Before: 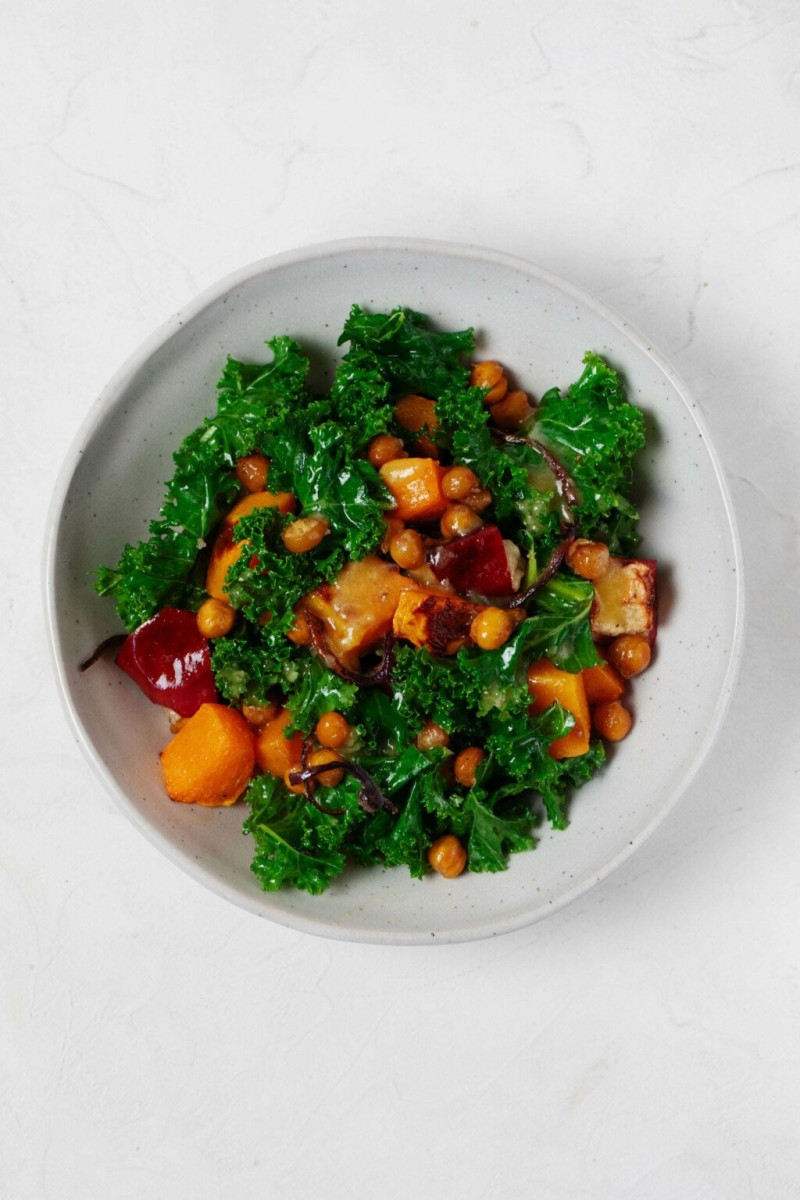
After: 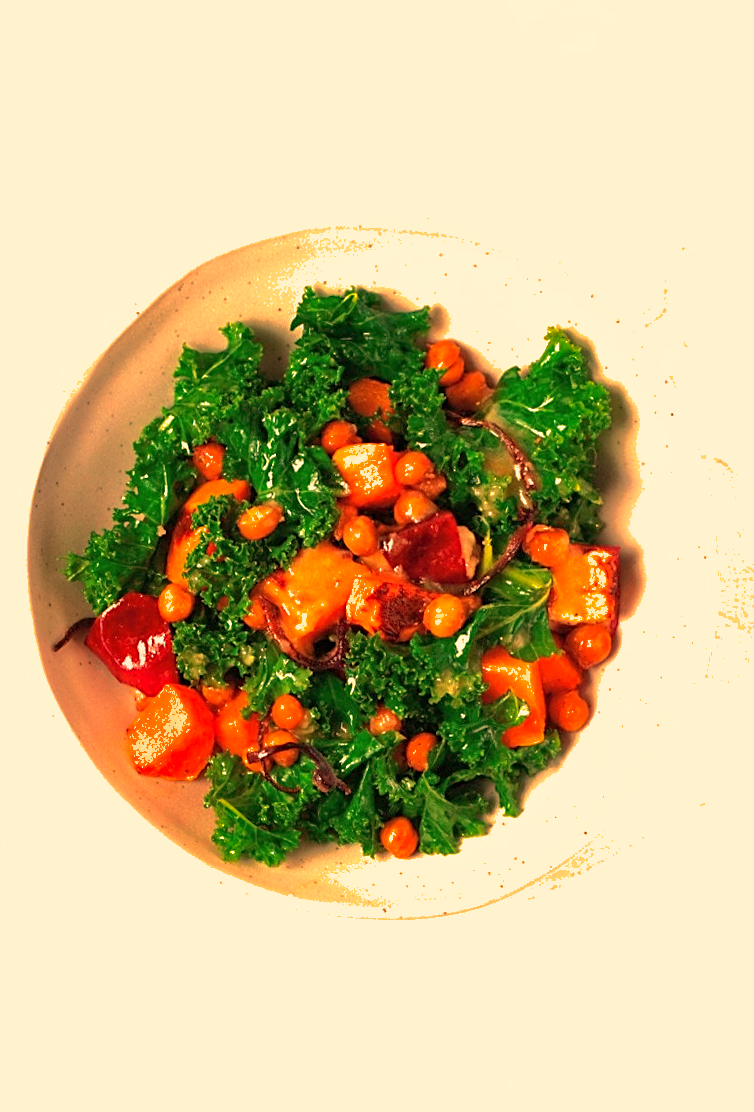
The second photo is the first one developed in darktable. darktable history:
sharpen: on, module defaults
white balance: red 1.467, blue 0.684
shadows and highlights: on, module defaults
exposure: black level correction 0, exposure 0.7 EV, compensate highlight preservation false
rotate and perspective: rotation 0.062°, lens shift (vertical) 0.115, lens shift (horizontal) -0.133, crop left 0.047, crop right 0.94, crop top 0.061, crop bottom 0.94
crop: top 1.049%, right 0.001%
